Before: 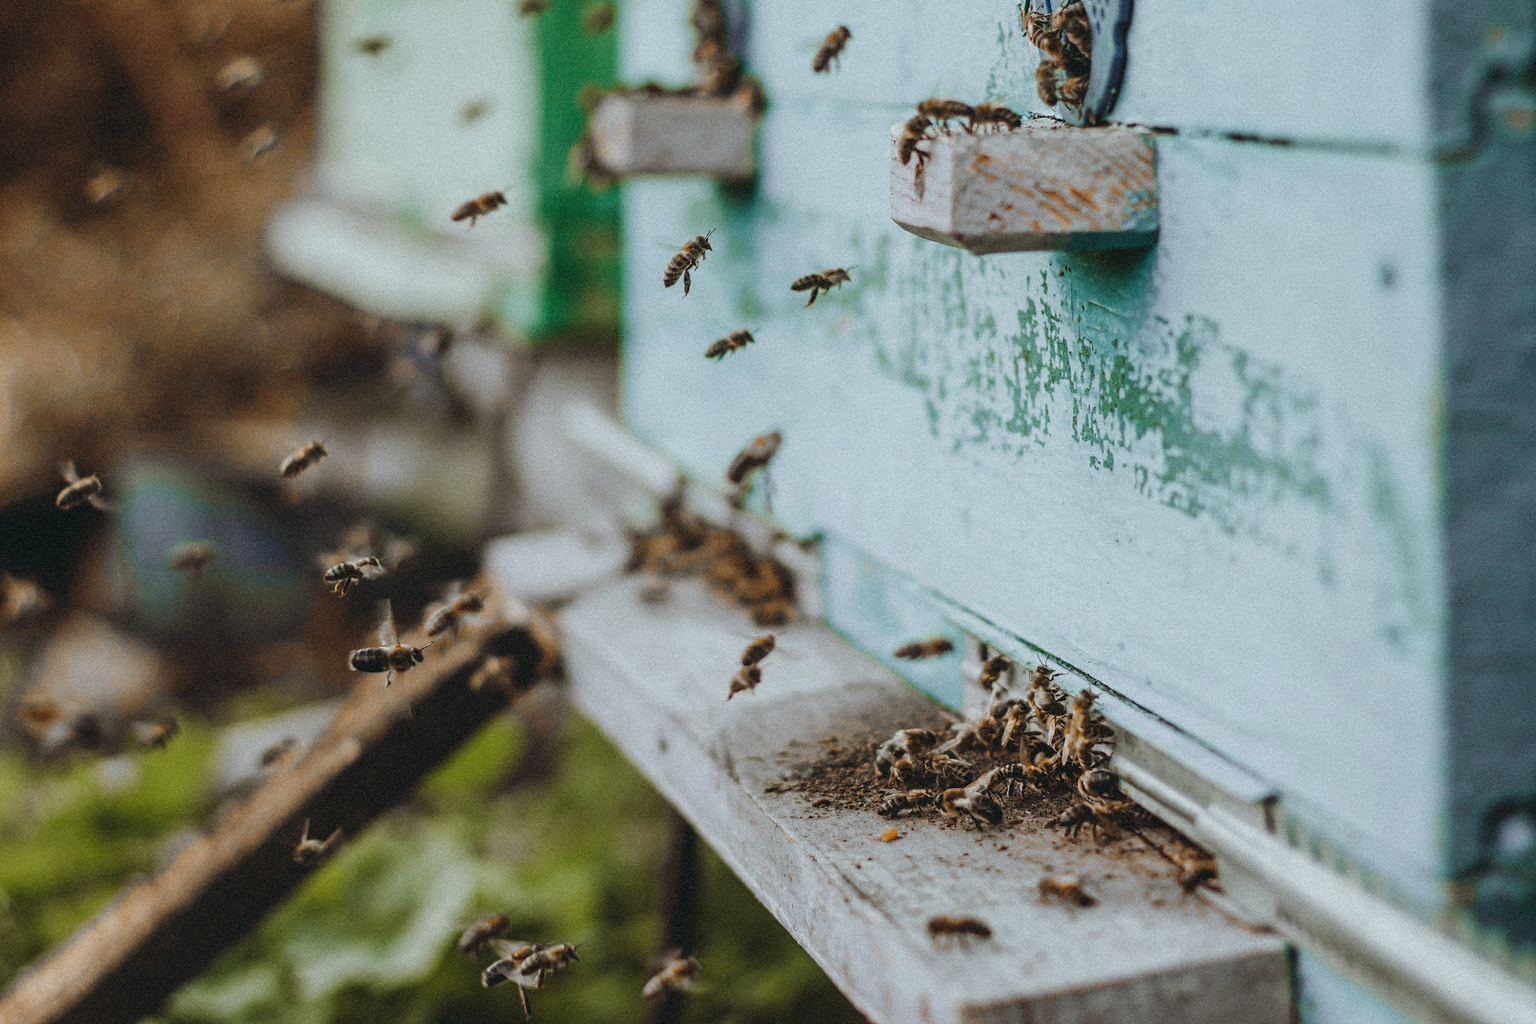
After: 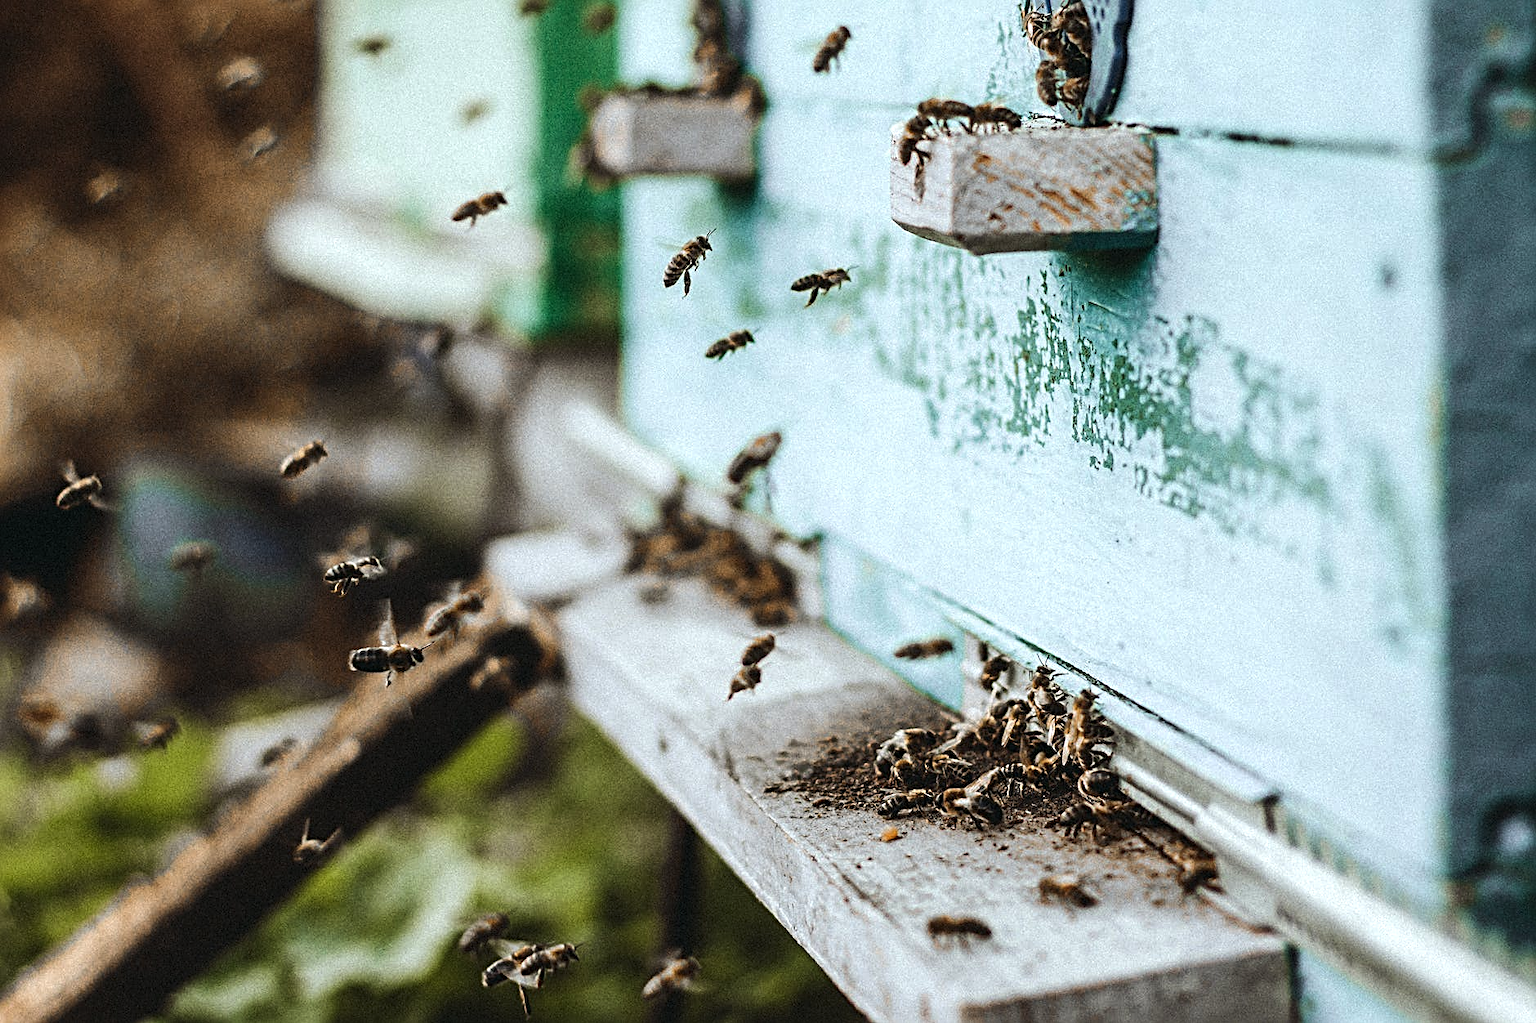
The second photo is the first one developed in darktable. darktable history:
sharpen: radius 3.119
tone equalizer: -8 EV -0.75 EV, -7 EV -0.7 EV, -6 EV -0.6 EV, -5 EV -0.4 EV, -3 EV 0.4 EV, -2 EV 0.6 EV, -1 EV 0.7 EV, +0 EV 0.75 EV, edges refinement/feathering 500, mask exposure compensation -1.57 EV, preserve details no
